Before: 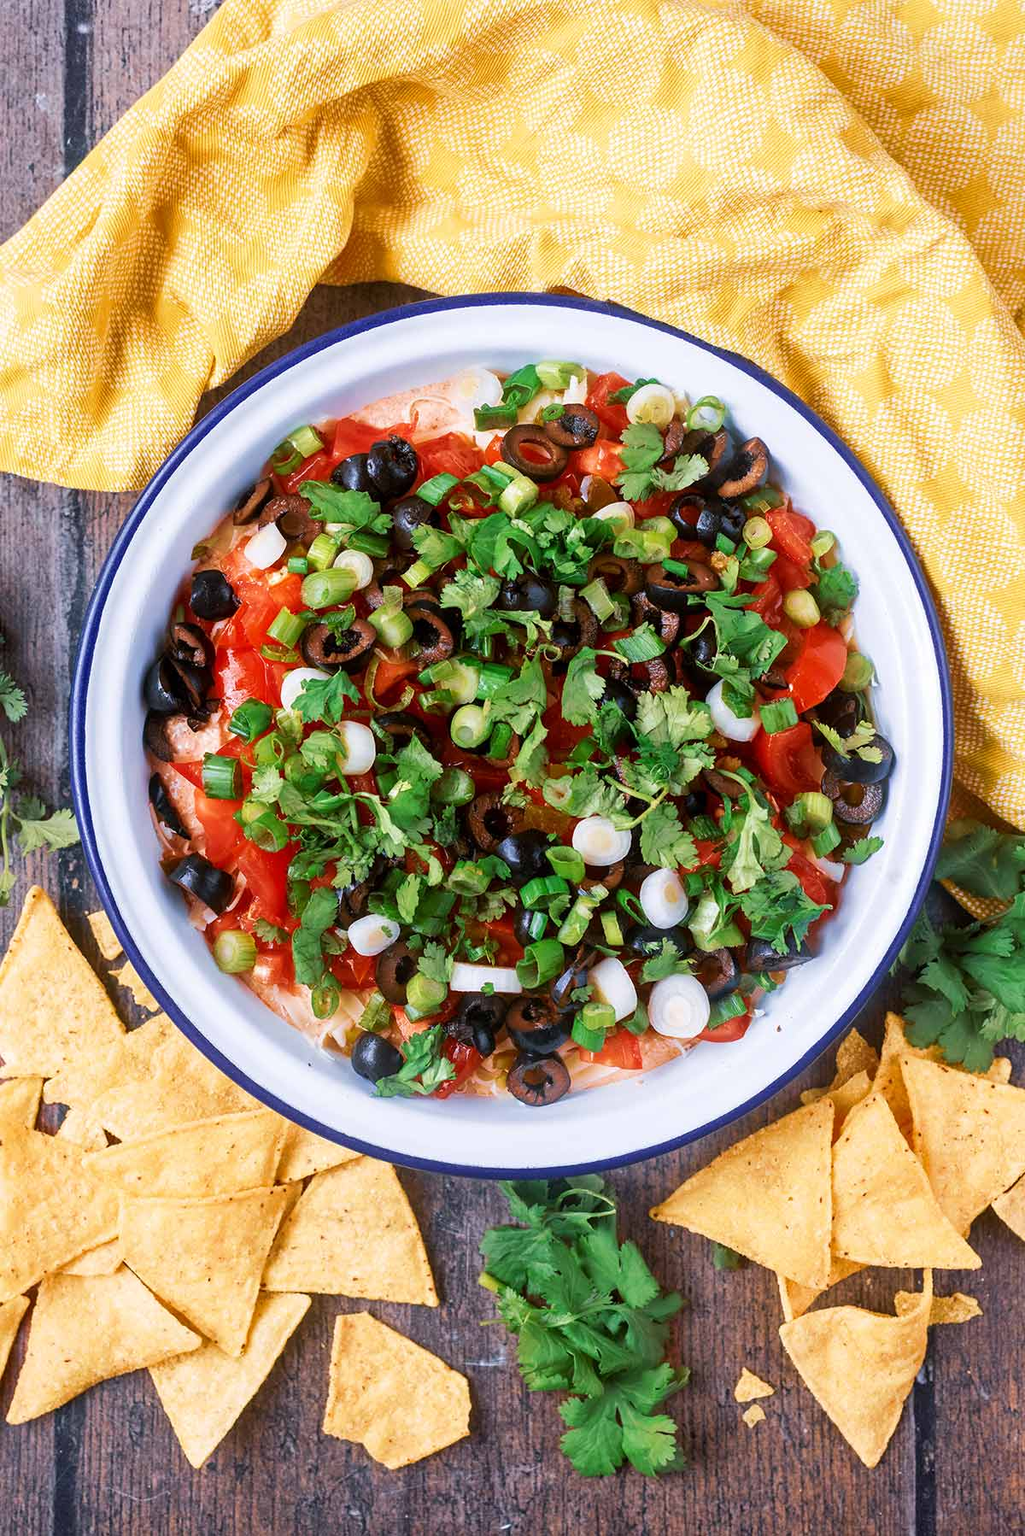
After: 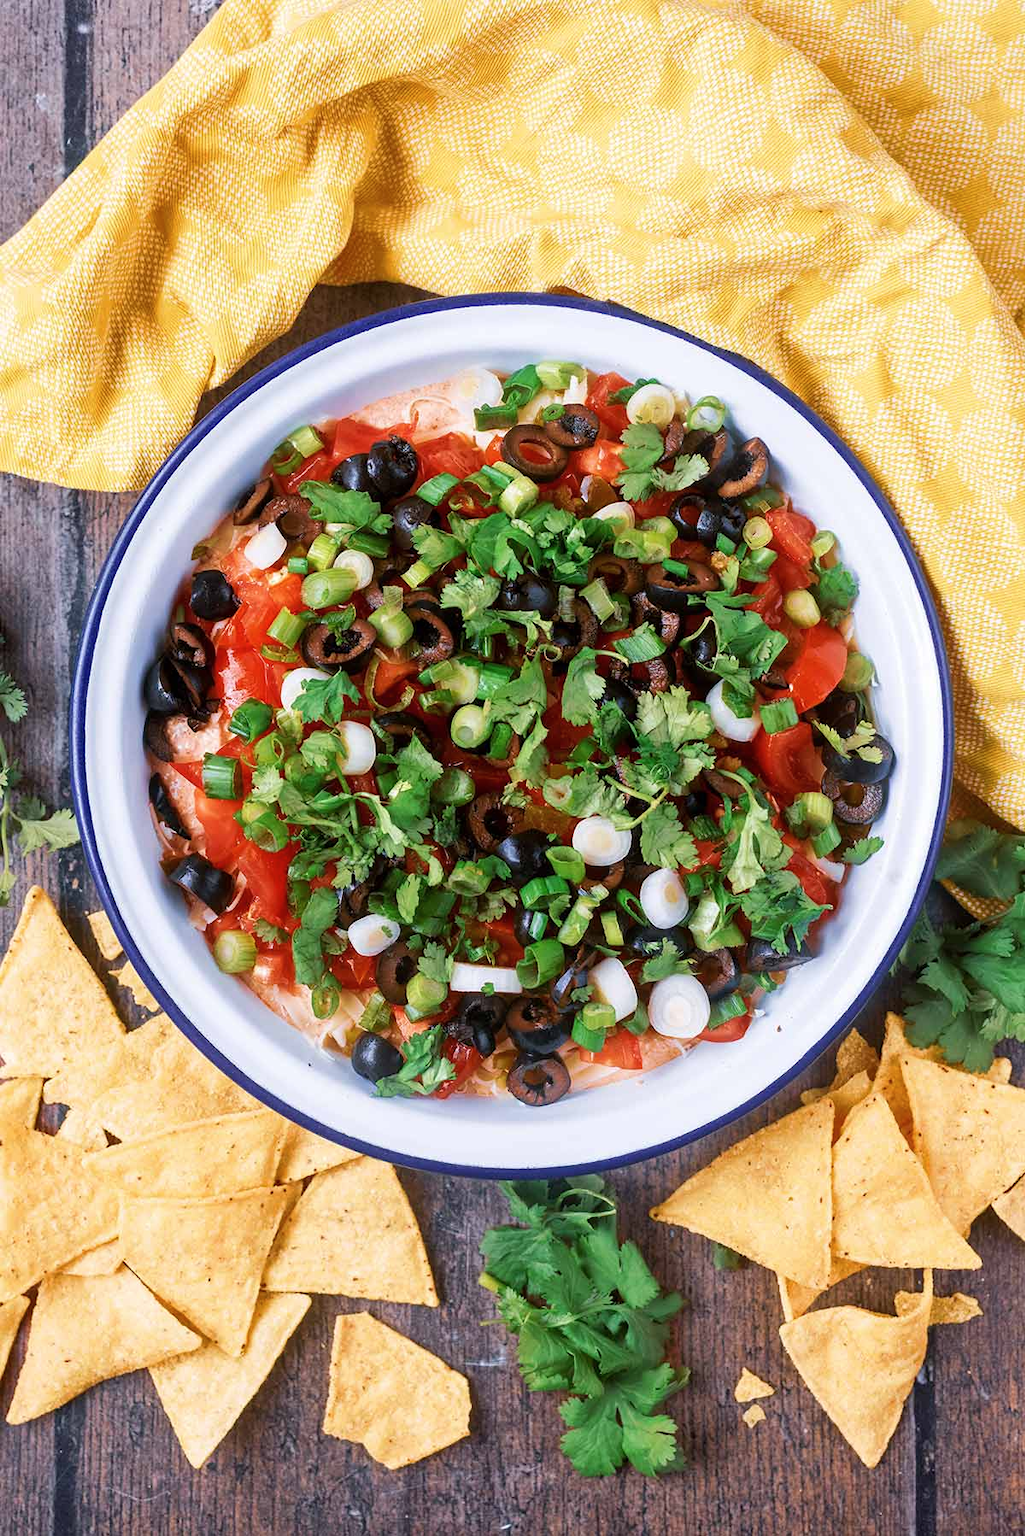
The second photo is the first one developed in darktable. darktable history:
contrast brightness saturation: contrast 0.013, saturation -0.05
